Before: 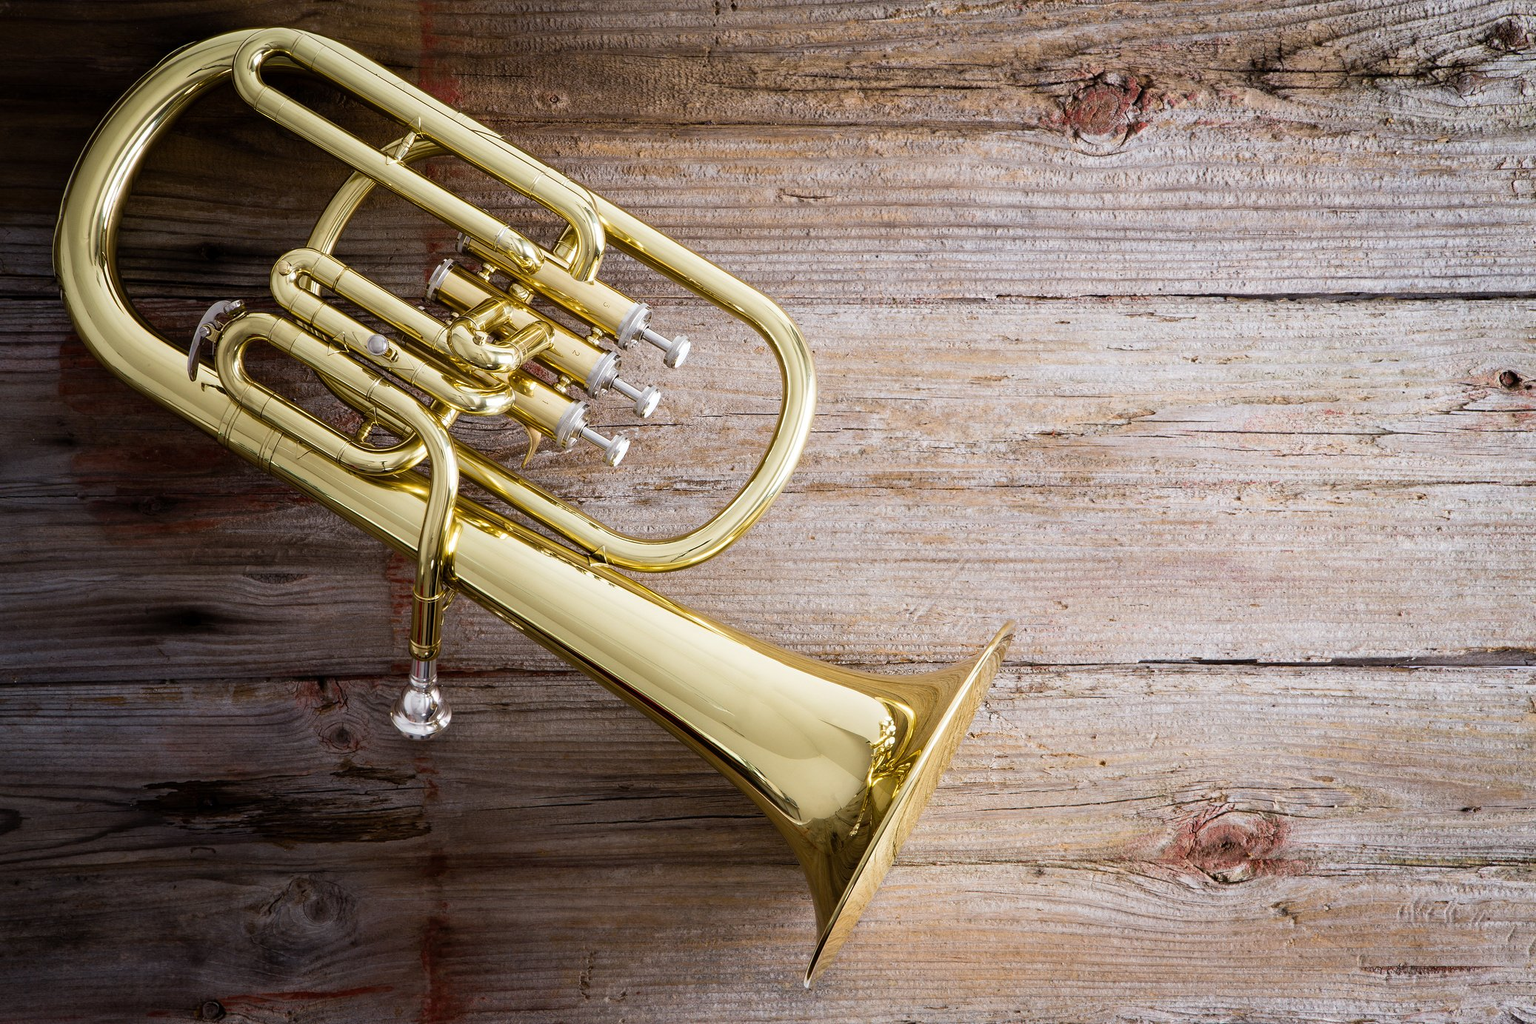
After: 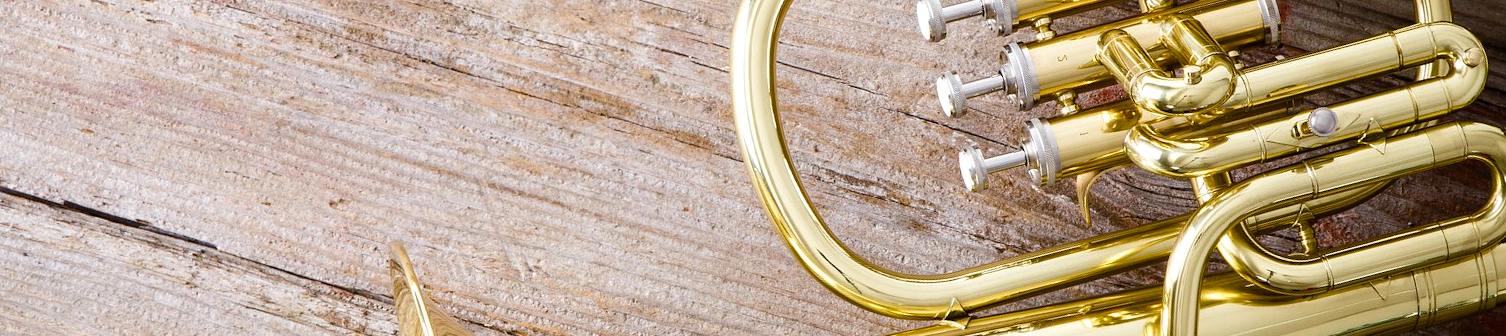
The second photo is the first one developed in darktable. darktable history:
color balance rgb: linear chroma grading › shadows 32%, linear chroma grading › global chroma -2%, linear chroma grading › mid-tones 4%, perceptual saturation grading › global saturation -2%, perceptual saturation grading › highlights -8%, perceptual saturation grading › mid-tones 8%, perceptual saturation grading › shadows 4%, perceptual brilliance grading › highlights 8%, perceptual brilliance grading › mid-tones 4%, perceptual brilliance grading › shadows 2%, global vibrance 16%, saturation formula JzAzBz (2021)
crop and rotate: angle 16.12°, top 30.835%, bottom 35.653%
